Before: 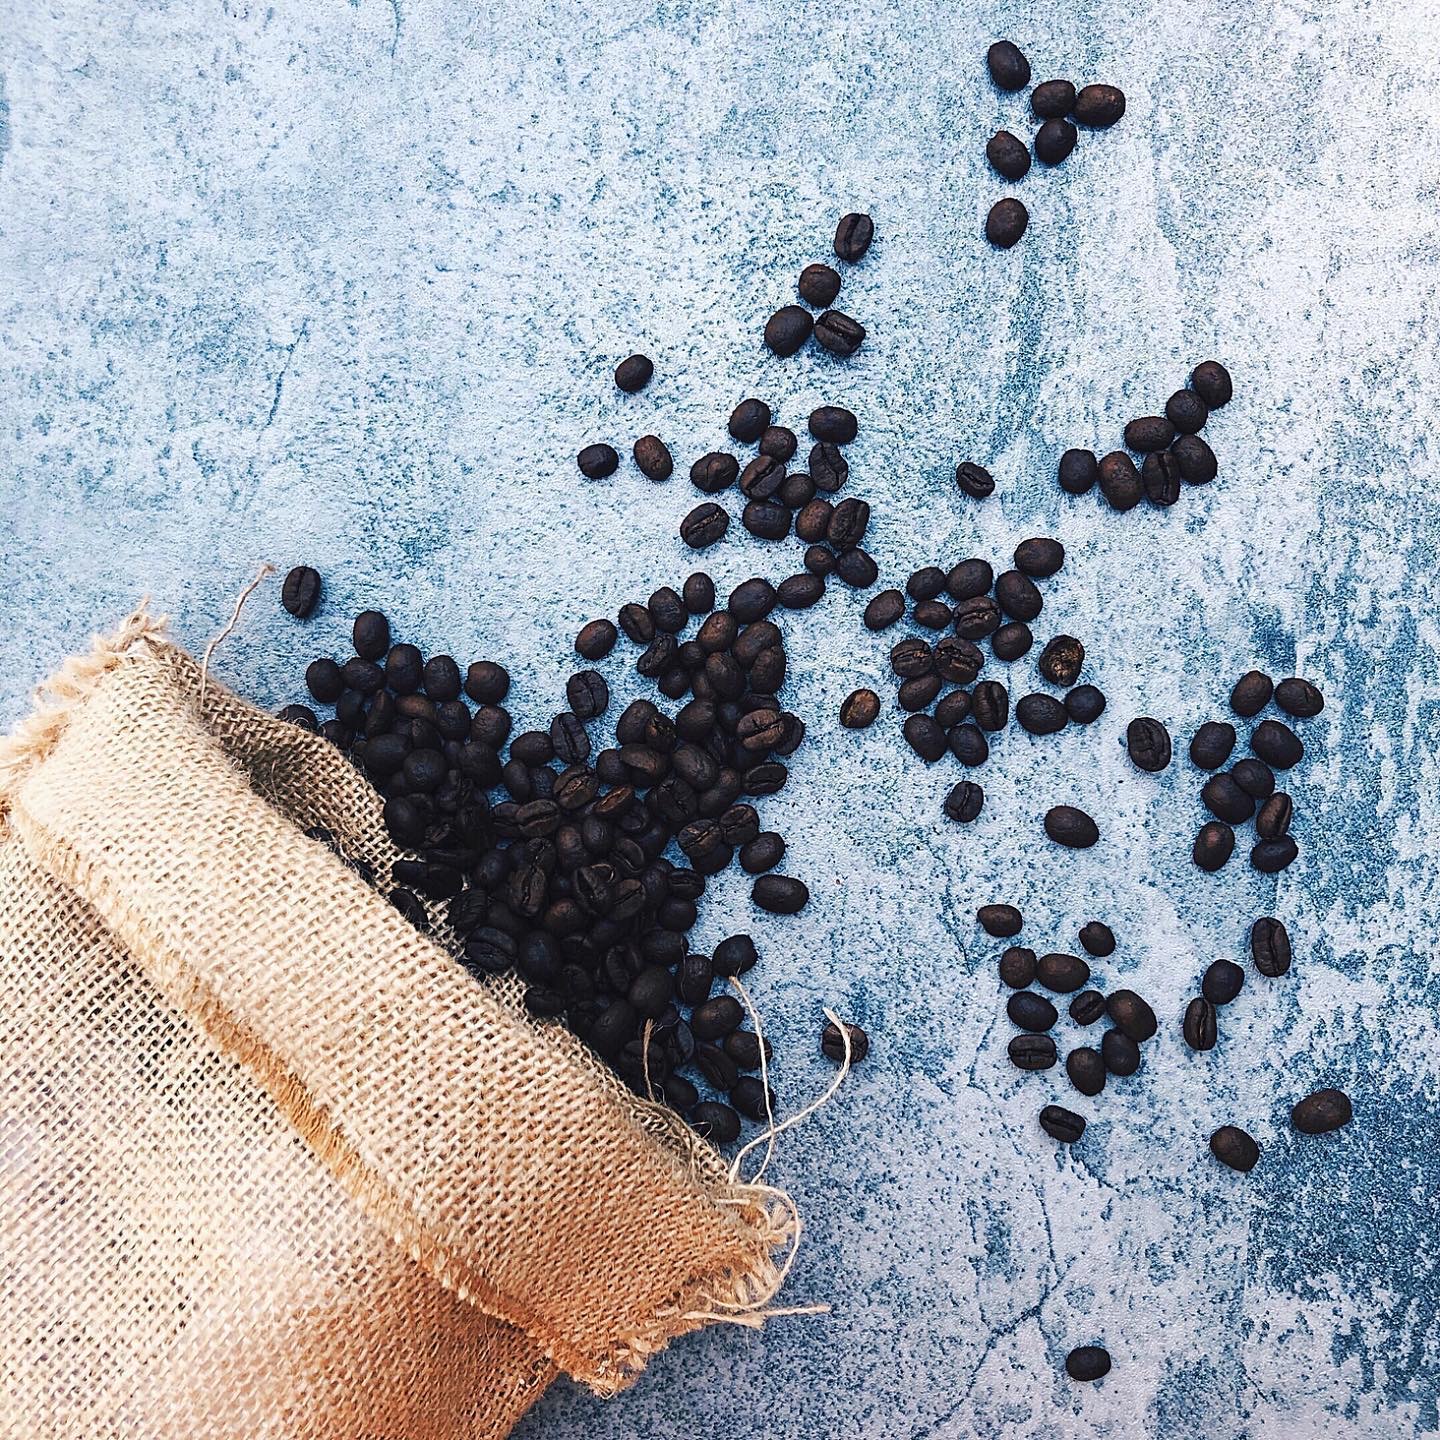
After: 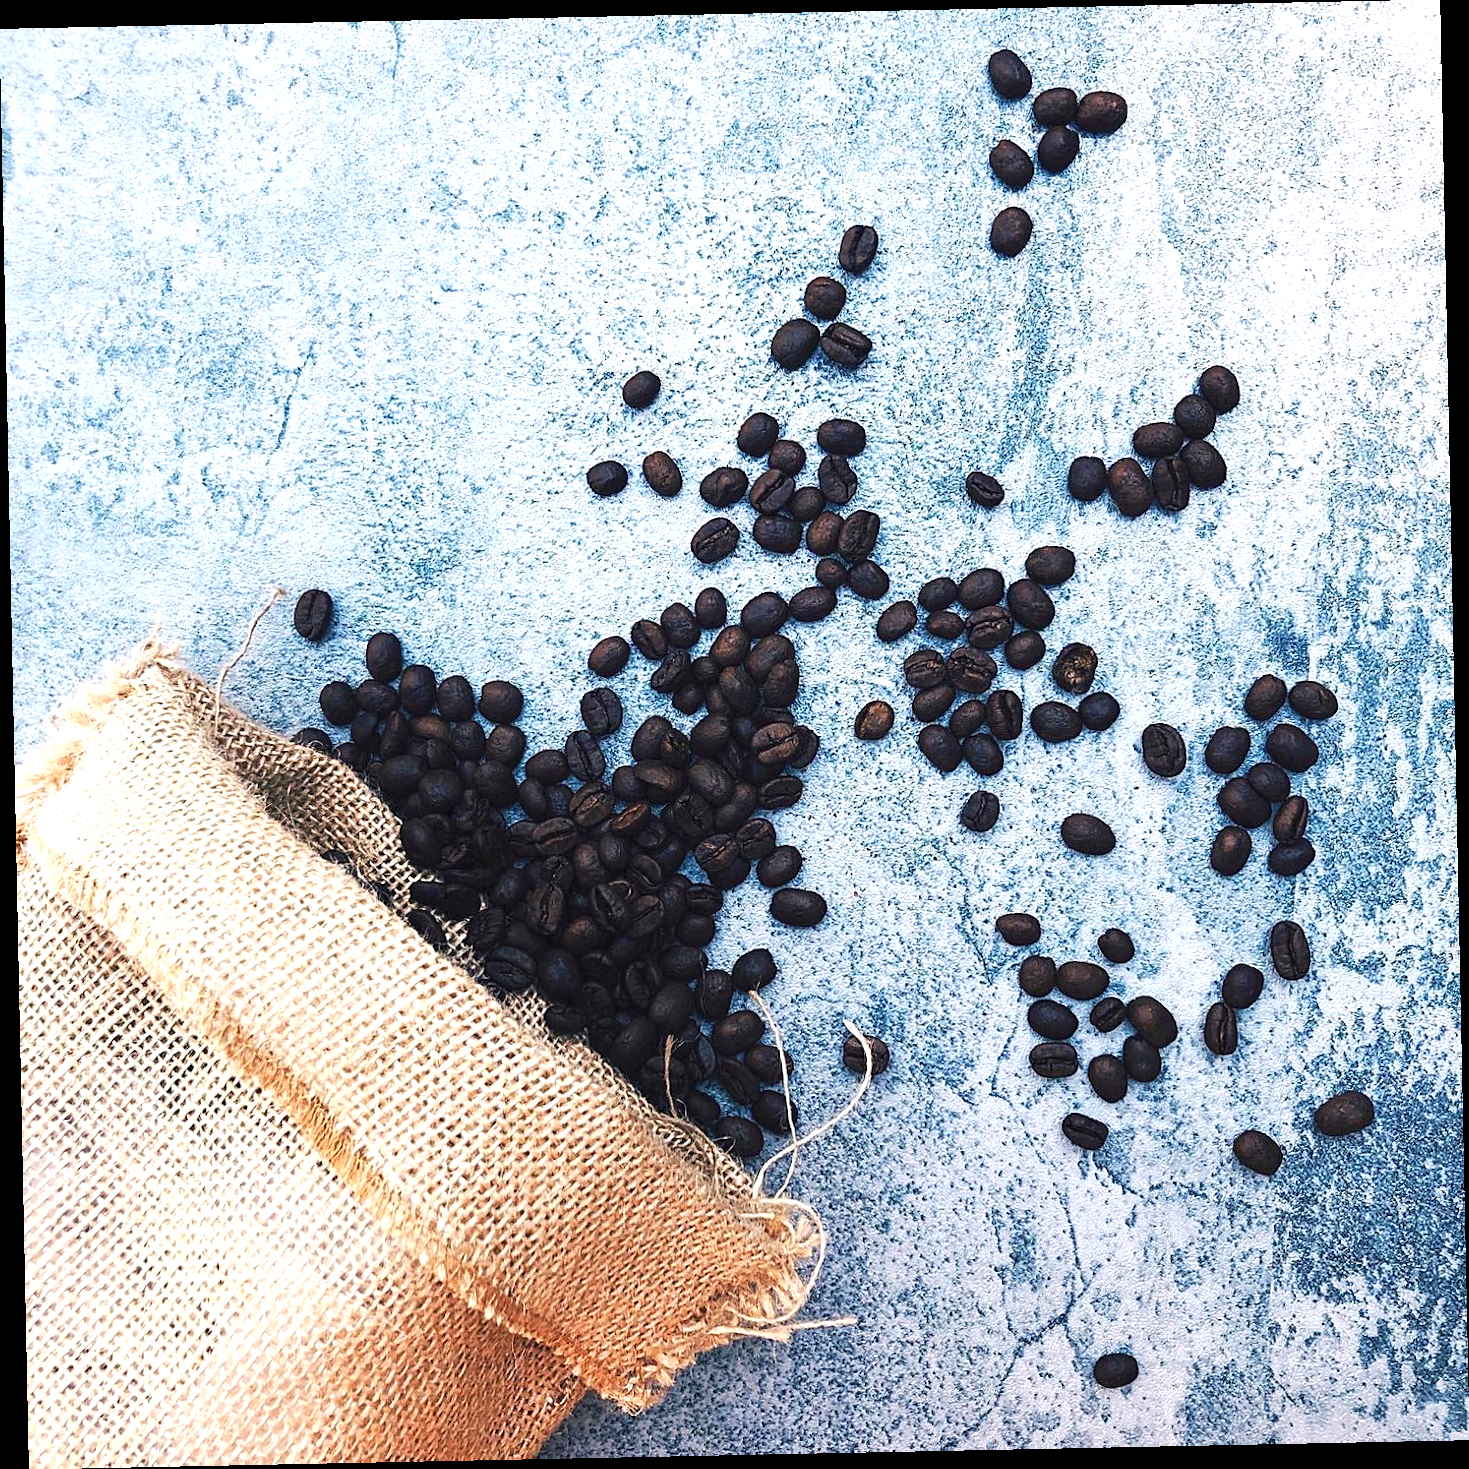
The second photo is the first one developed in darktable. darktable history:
exposure: black level correction 0.001, exposure 0.5 EV, compensate exposure bias true, compensate highlight preservation false
rotate and perspective: rotation -1.17°, automatic cropping off
